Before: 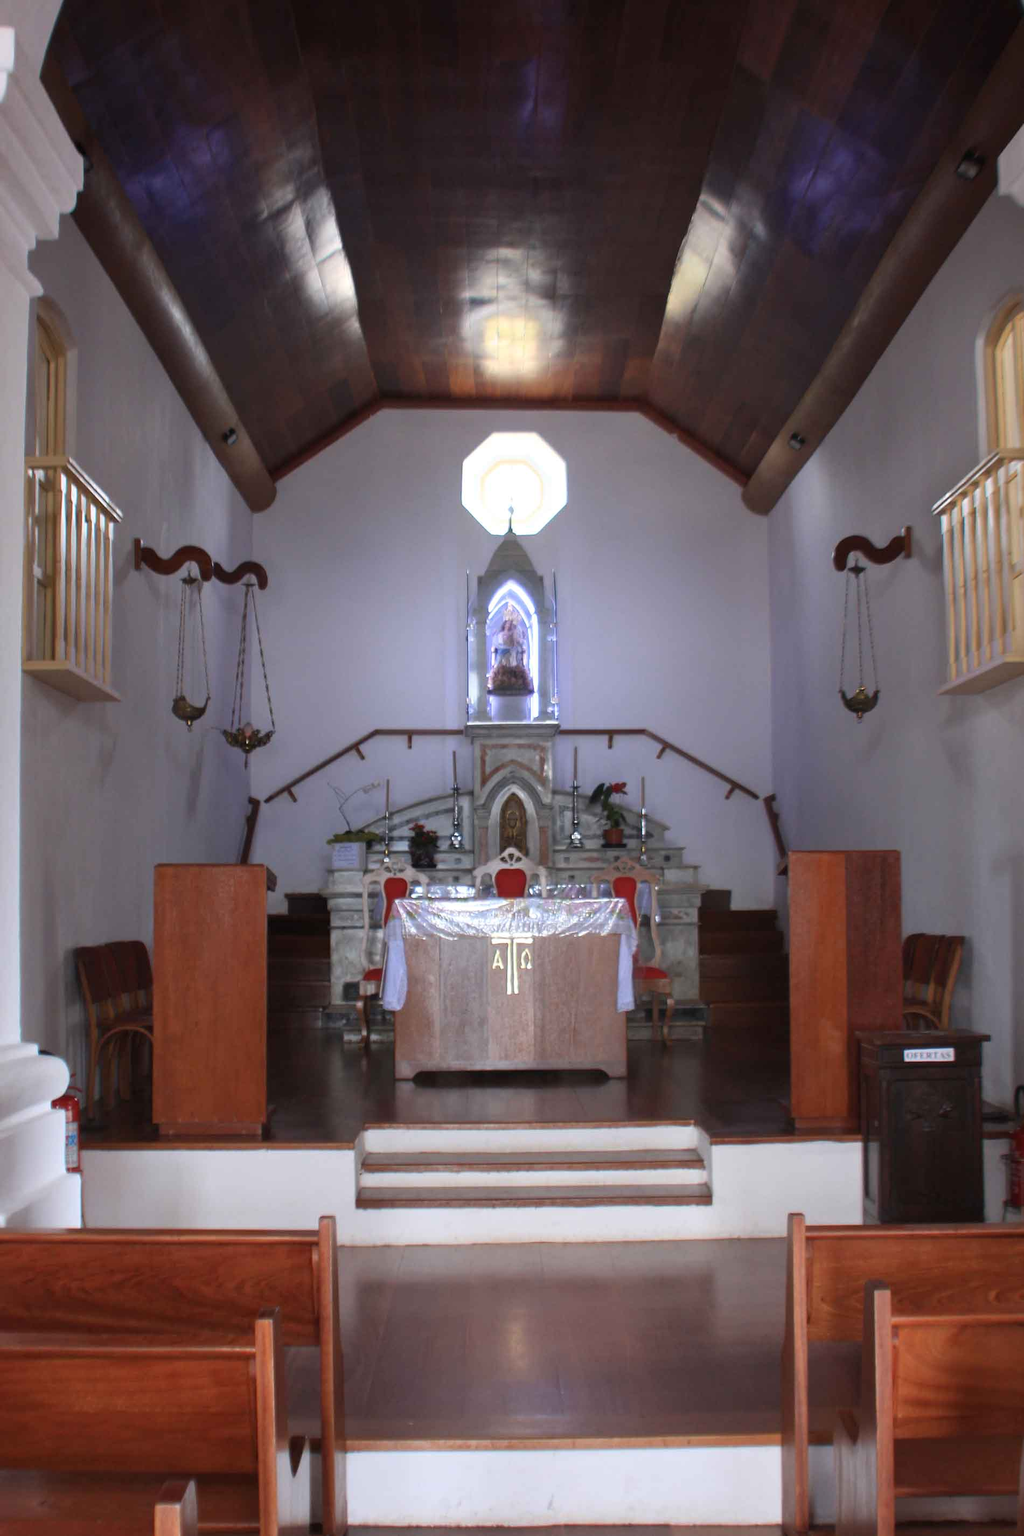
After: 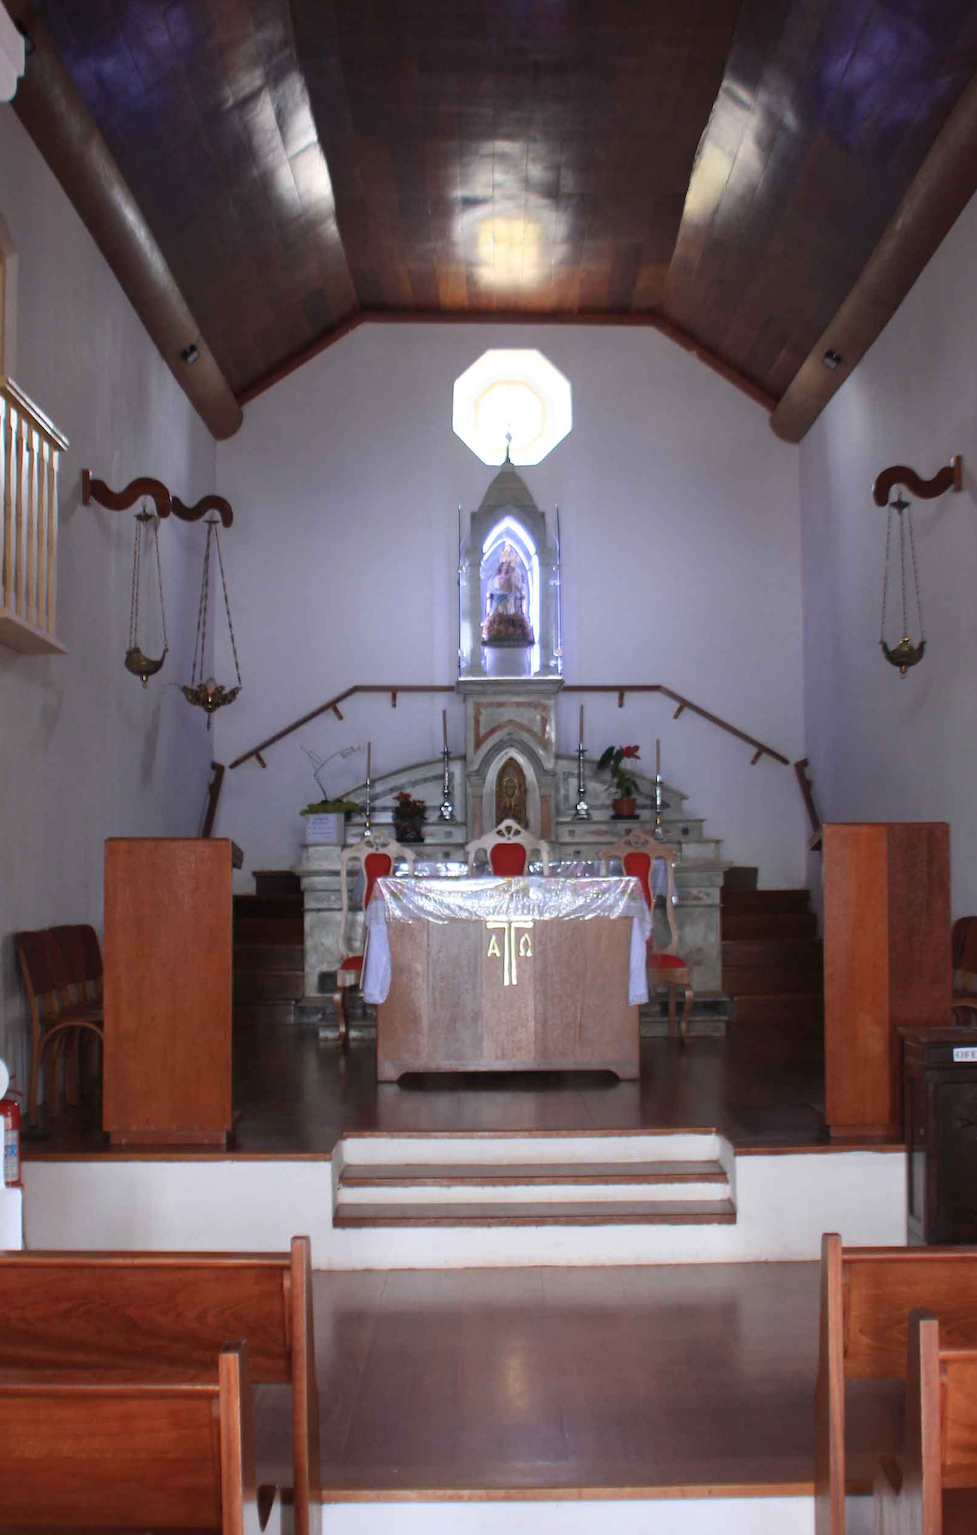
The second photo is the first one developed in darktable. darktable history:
crop: left 6.096%, top 8.091%, right 9.535%, bottom 3.549%
